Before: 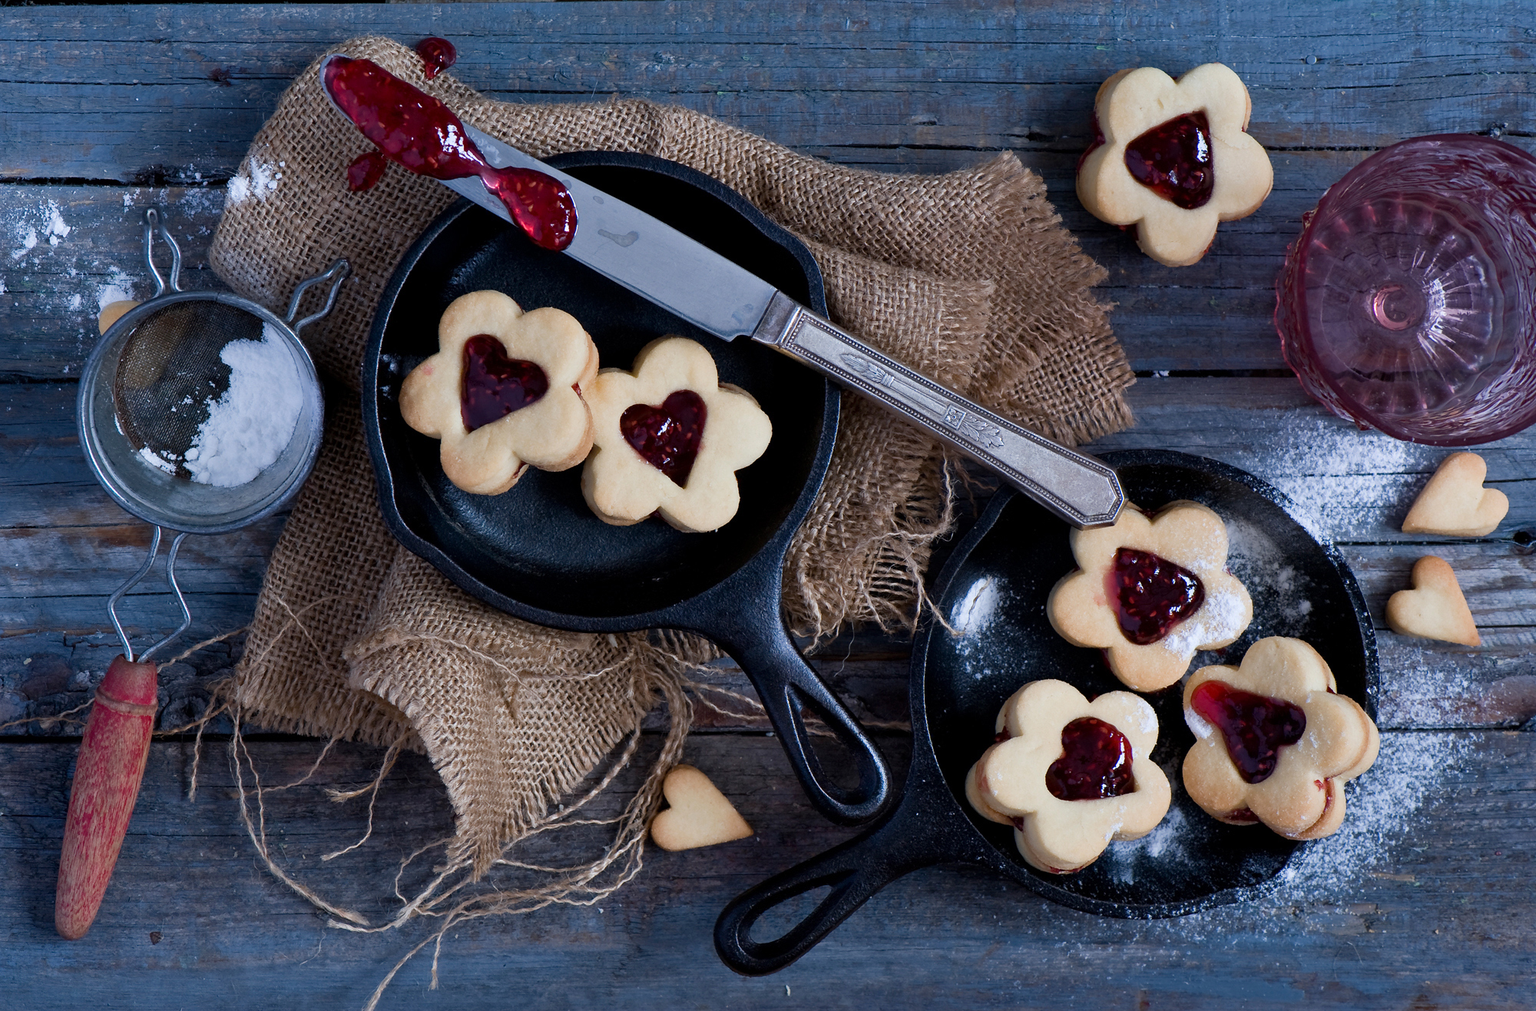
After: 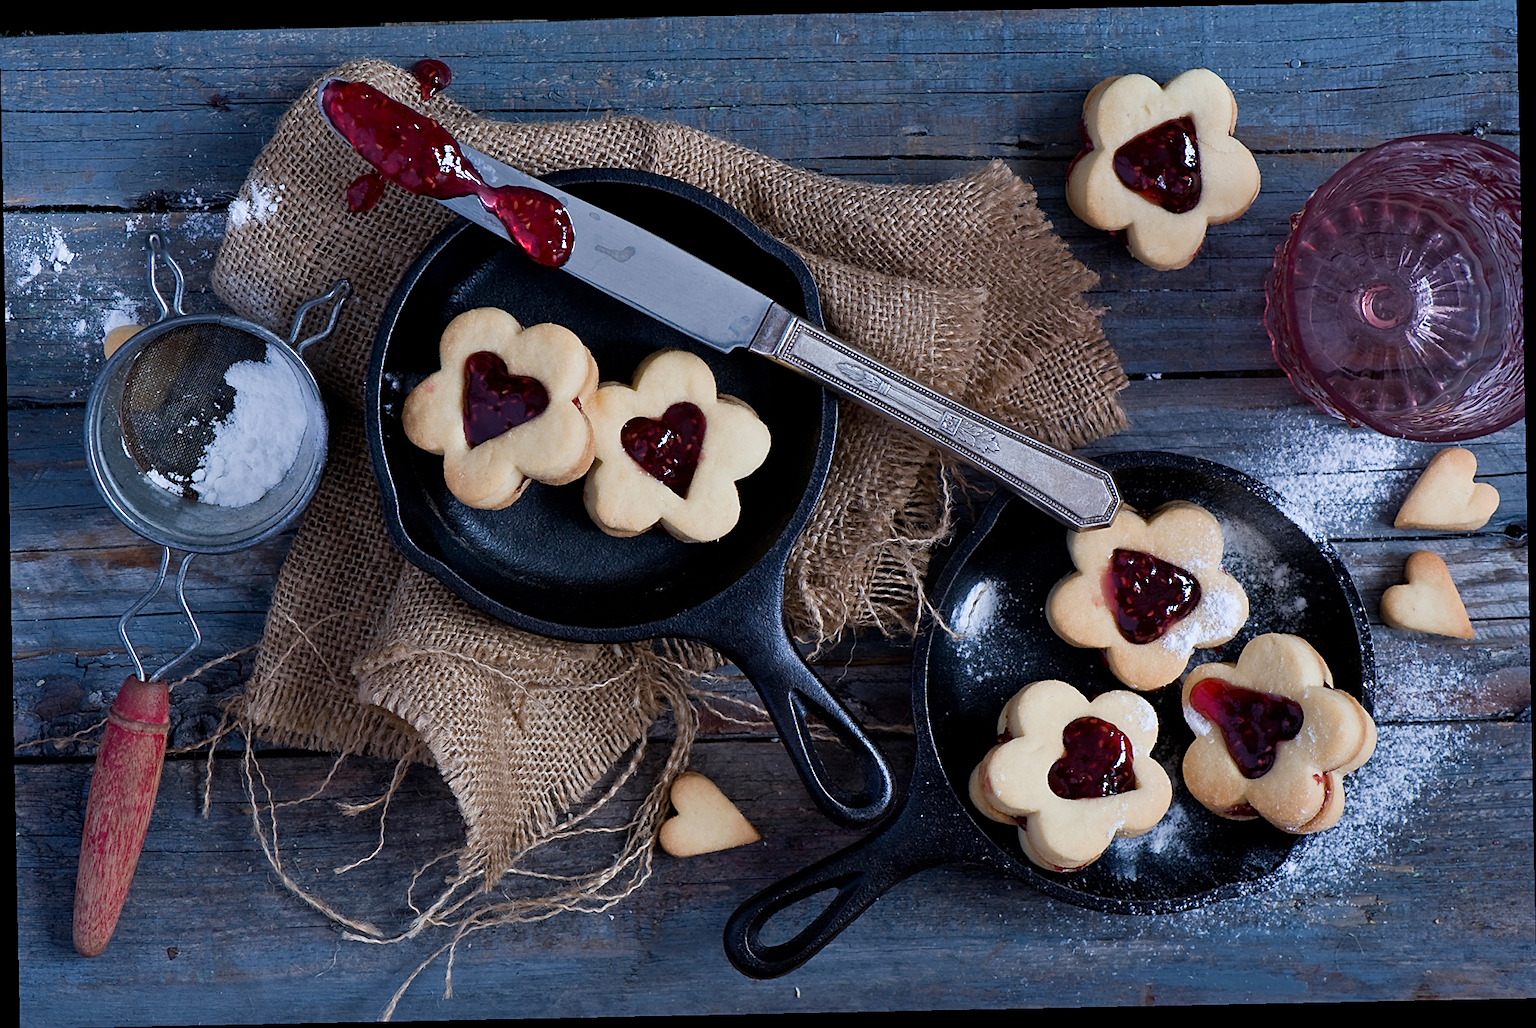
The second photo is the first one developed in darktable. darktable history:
sharpen: on, module defaults
rotate and perspective: rotation -1.17°, automatic cropping off
